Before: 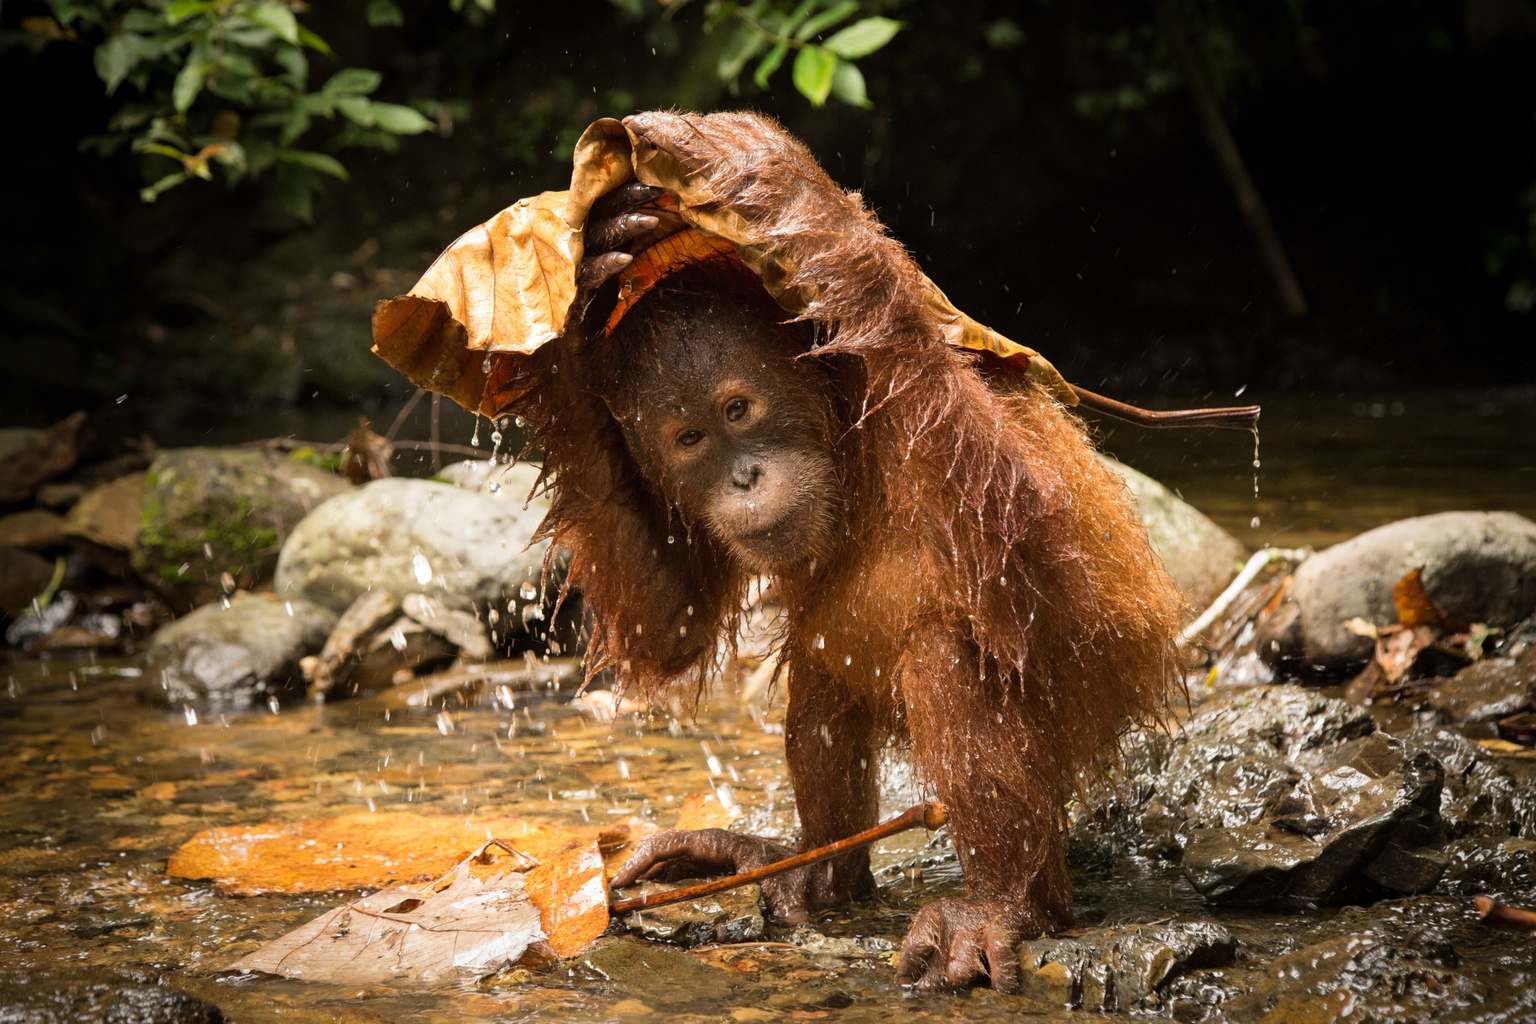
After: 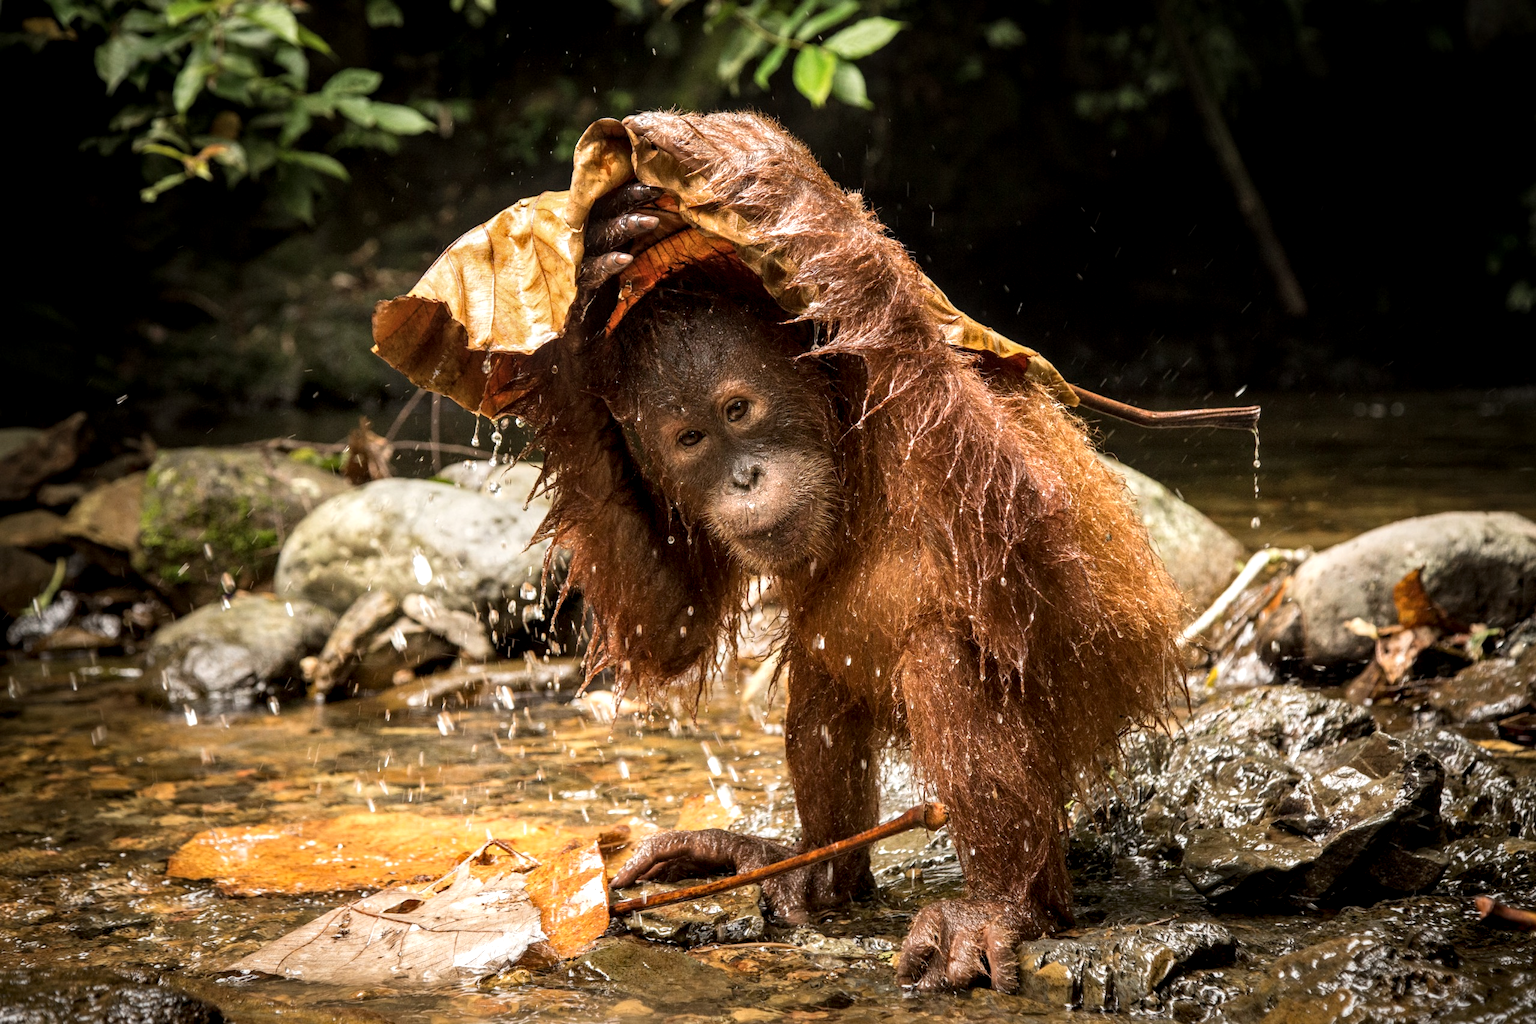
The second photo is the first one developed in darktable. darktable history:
local contrast: highlights 58%, detail 145%
